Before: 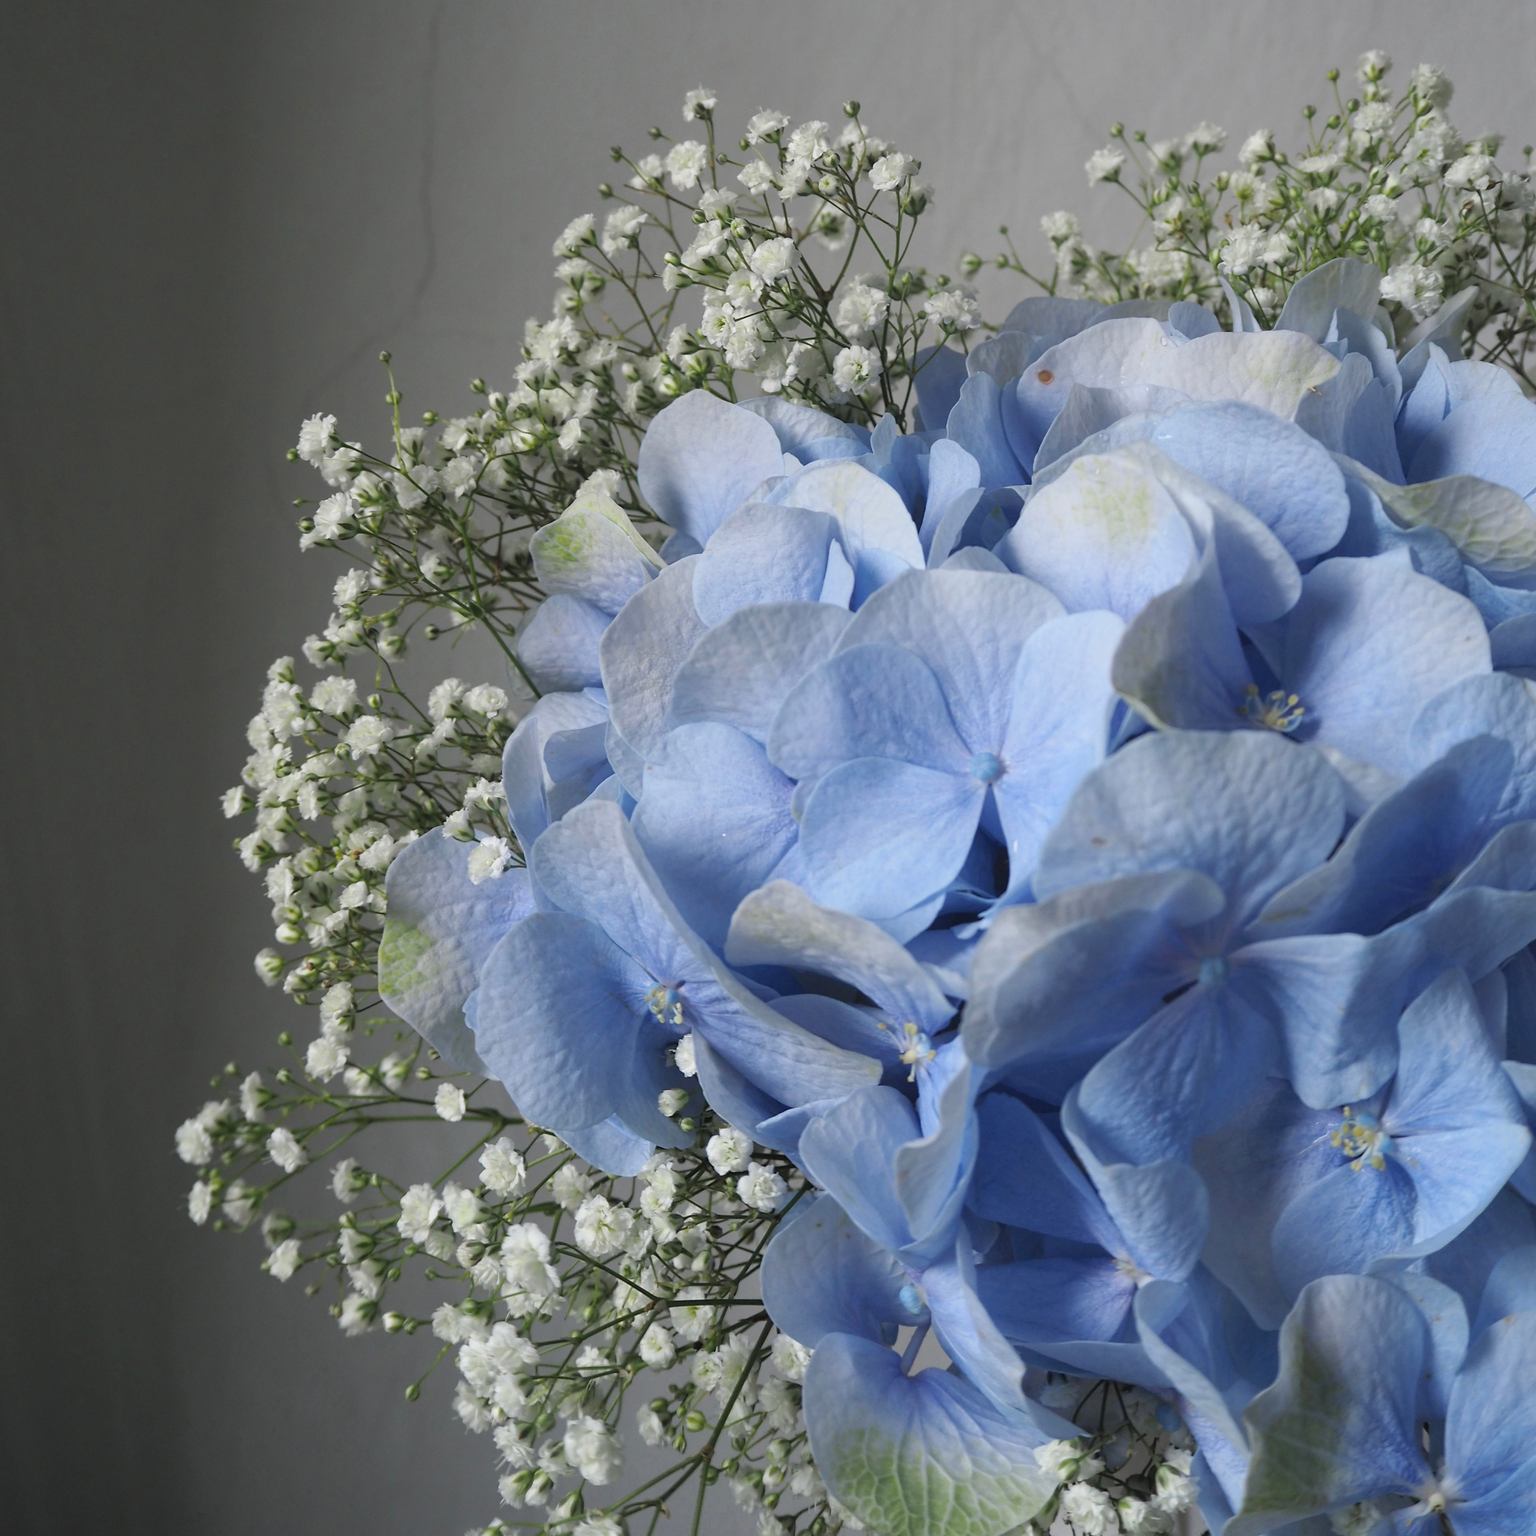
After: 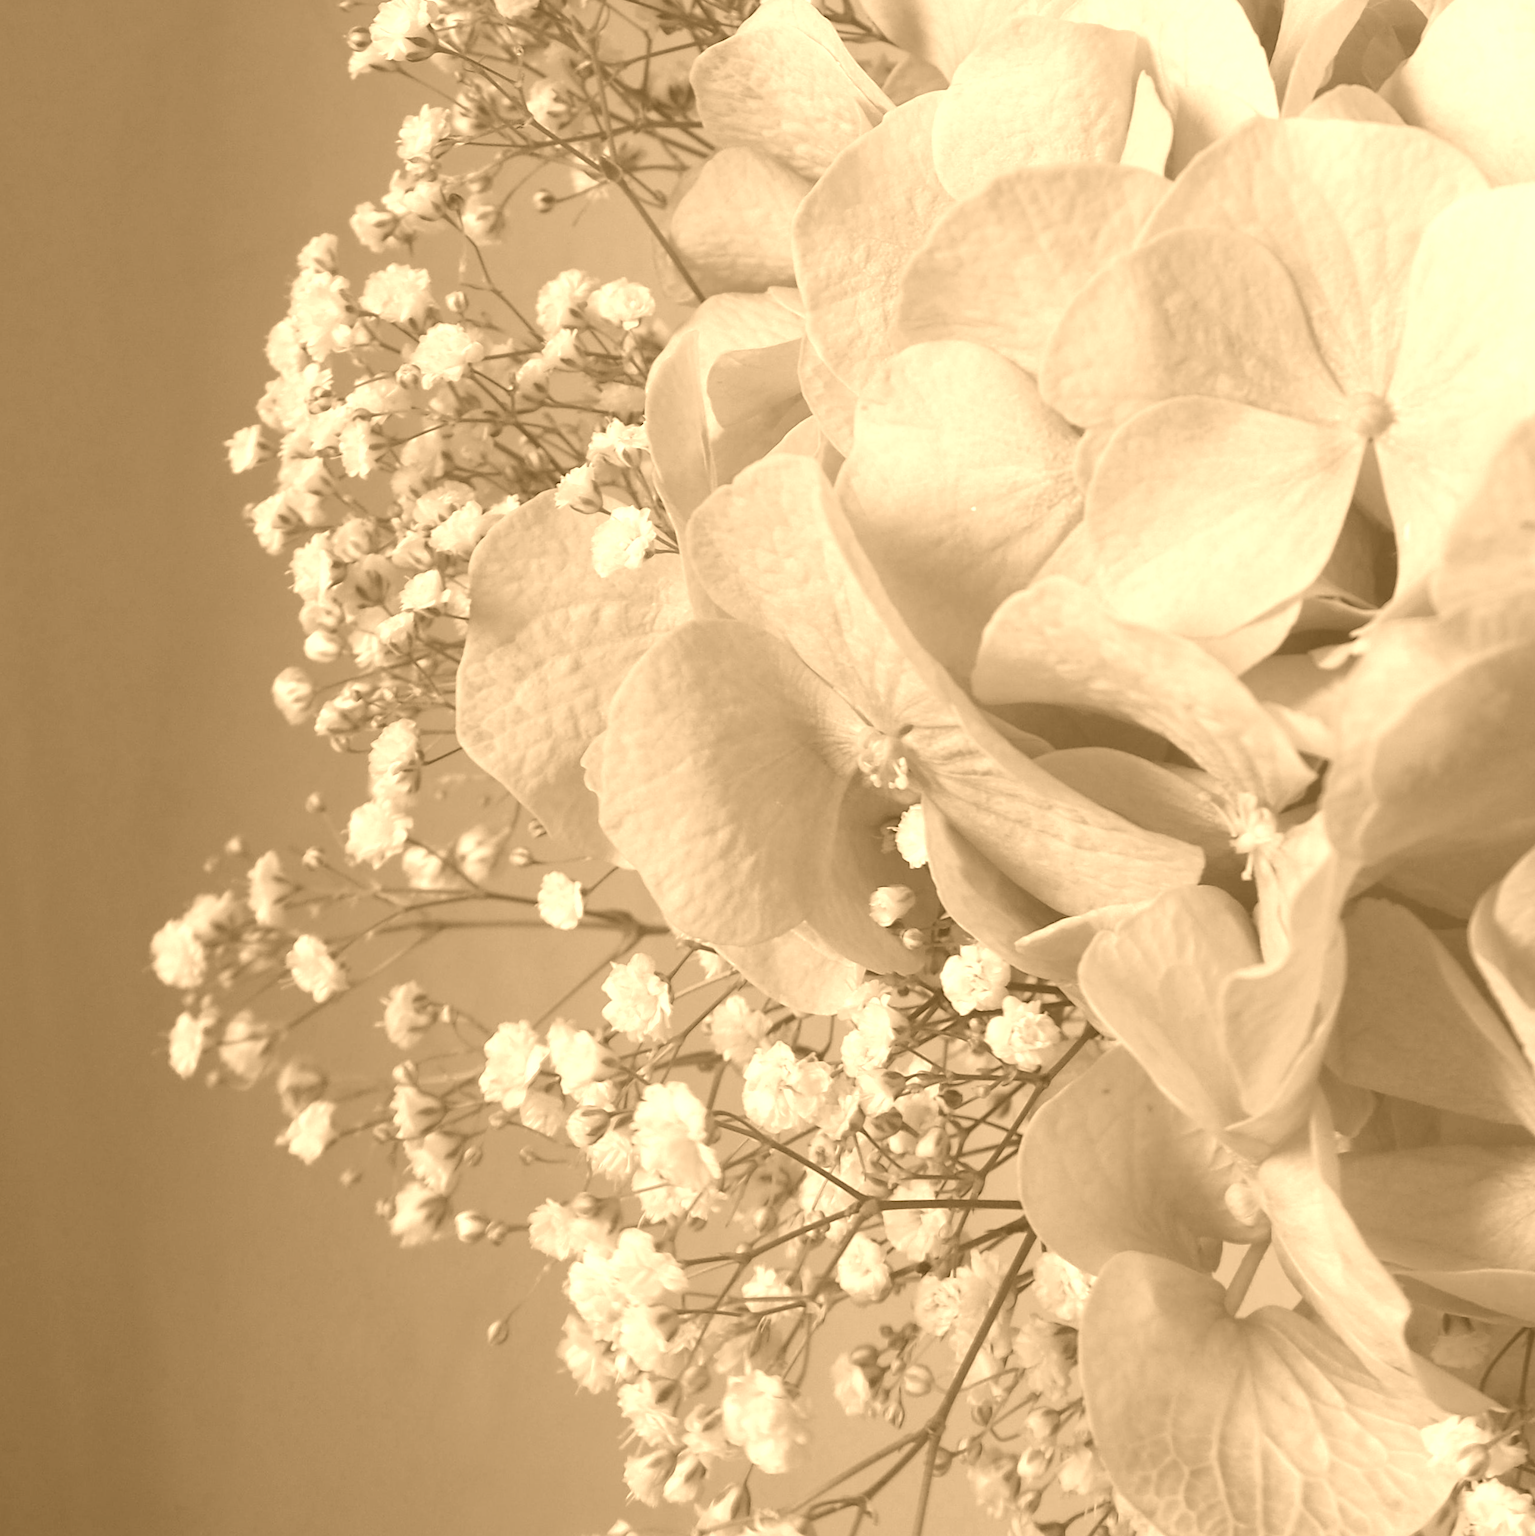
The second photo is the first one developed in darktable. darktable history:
color balance: contrast -15%
crop and rotate: angle -0.82°, left 3.85%, top 31.828%, right 27.992%
colorize: hue 28.8°, source mix 100%
